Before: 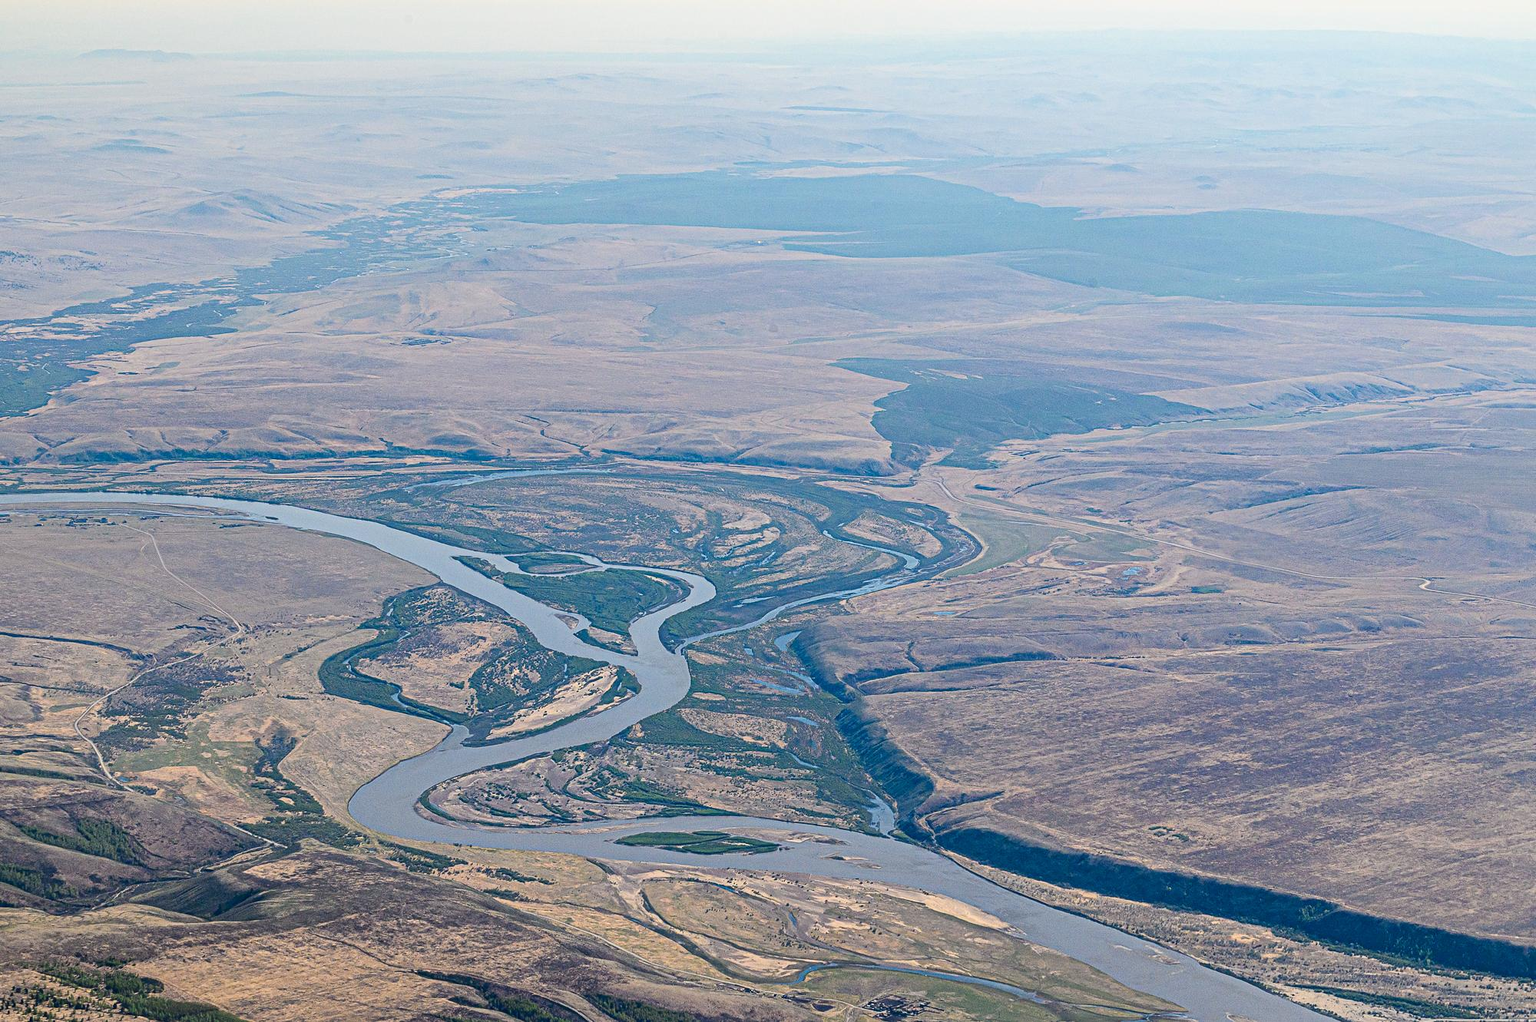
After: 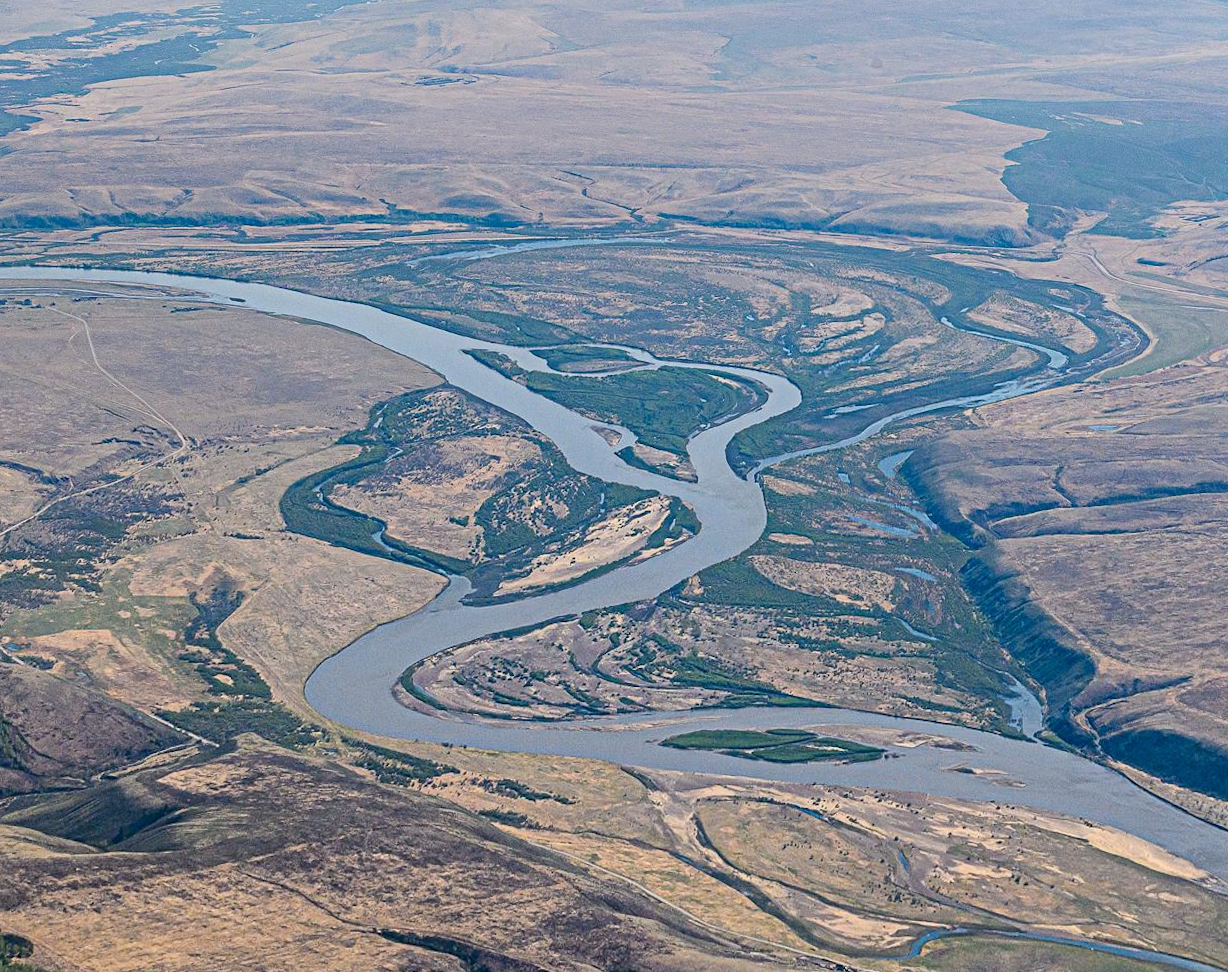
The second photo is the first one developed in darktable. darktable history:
rotate and perspective: rotation 0.128°, lens shift (vertical) -0.181, lens shift (horizontal) -0.044, shear 0.001, automatic cropping off
crop: left 8.966%, top 23.852%, right 34.699%, bottom 4.703%
